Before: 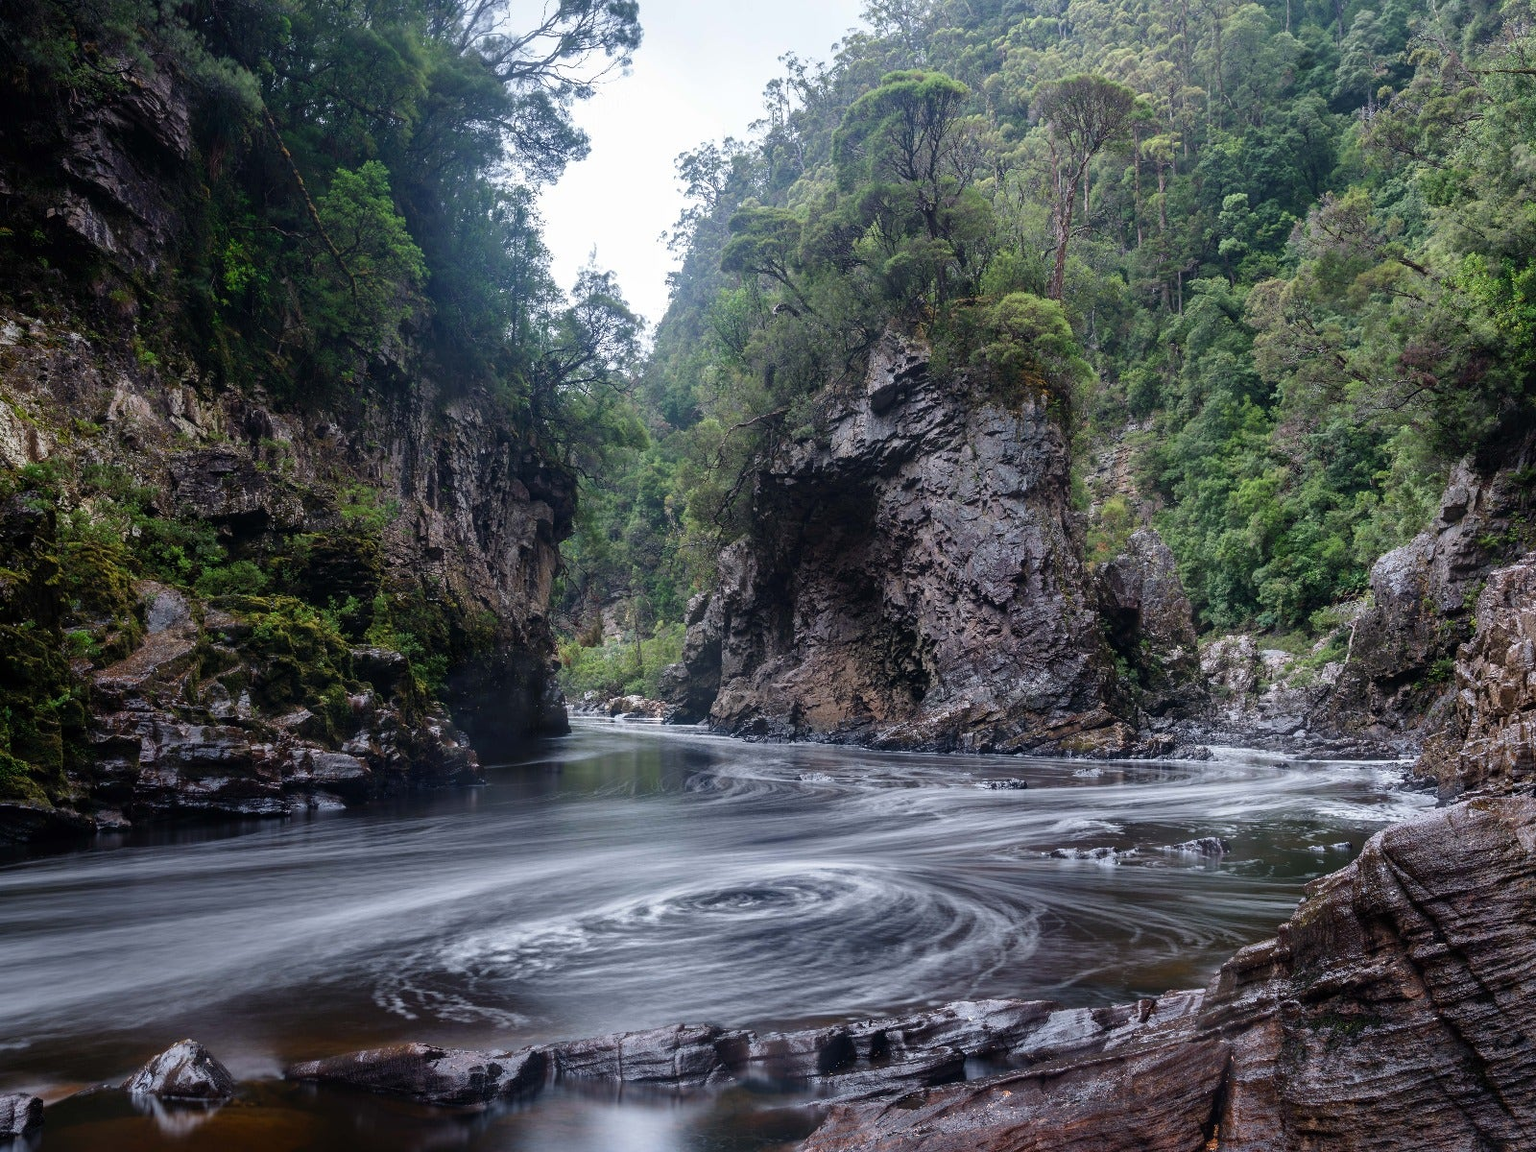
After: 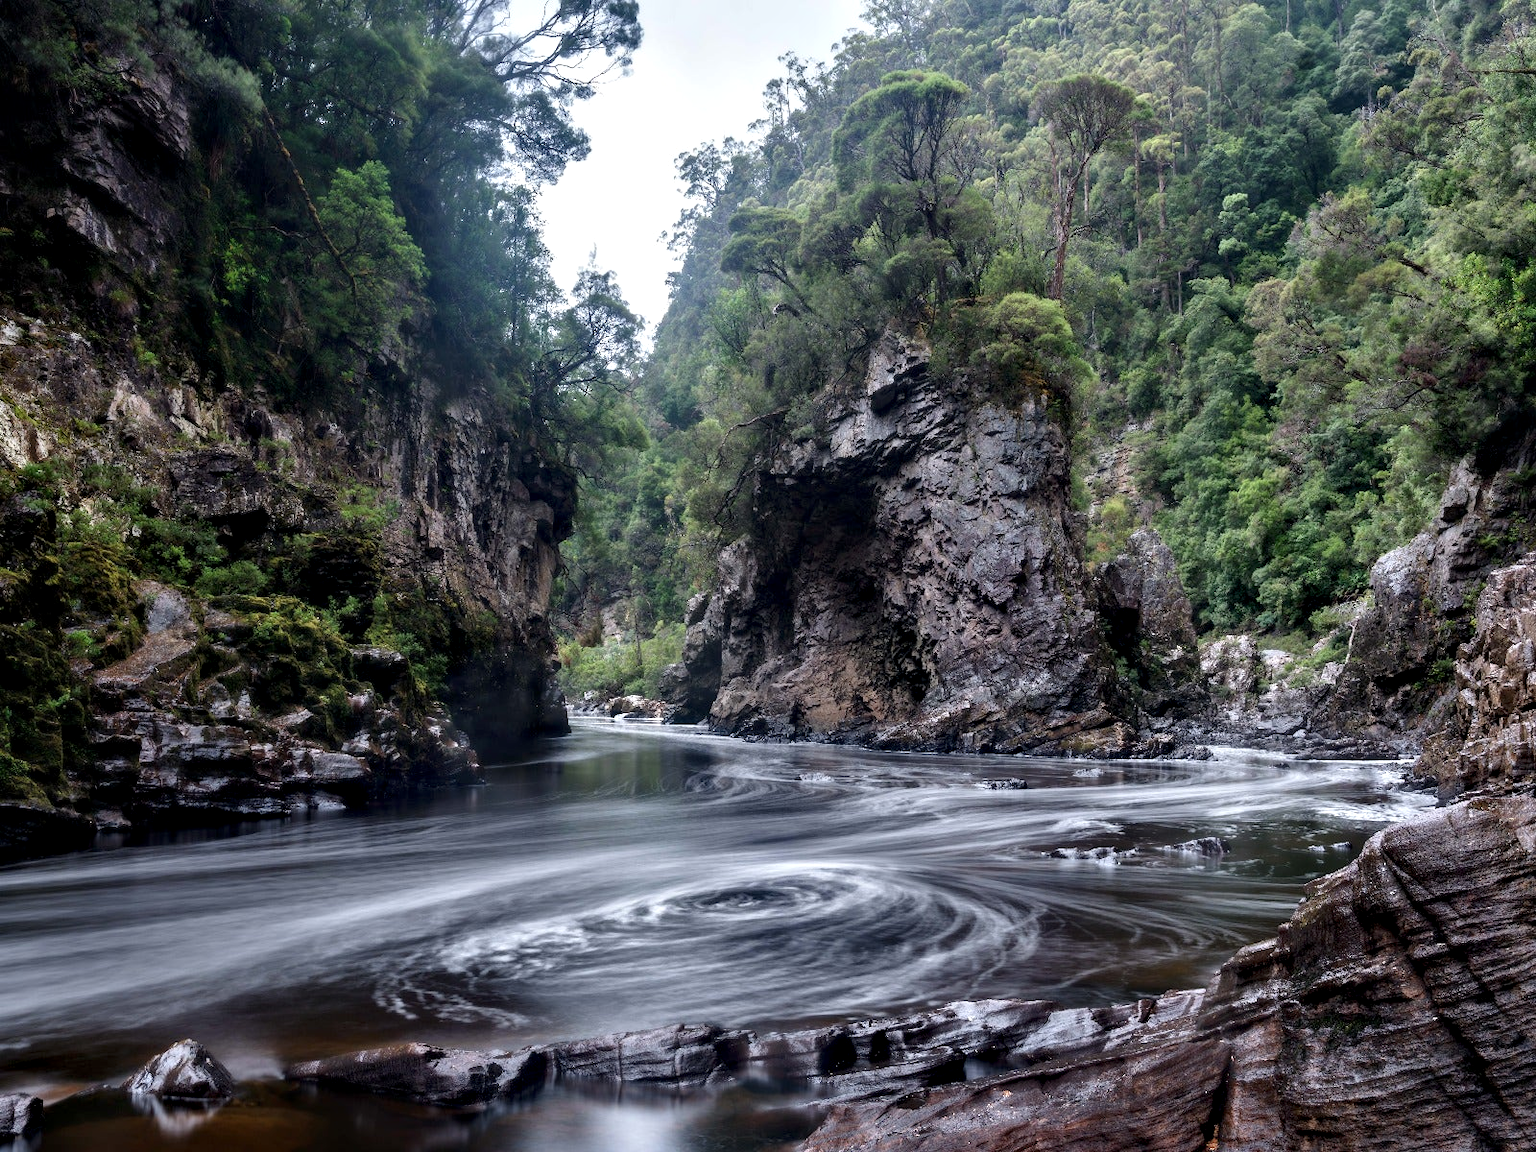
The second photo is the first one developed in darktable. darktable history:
contrast equalizer: y [[0.513, 0.565, 0.608, 0.562, 0.512, 0.5], [0.5 ×6], [0.5, 0.5, 0.5, 0.528, 0.598, 0.658], [0 ×6], [0 ×6]]
